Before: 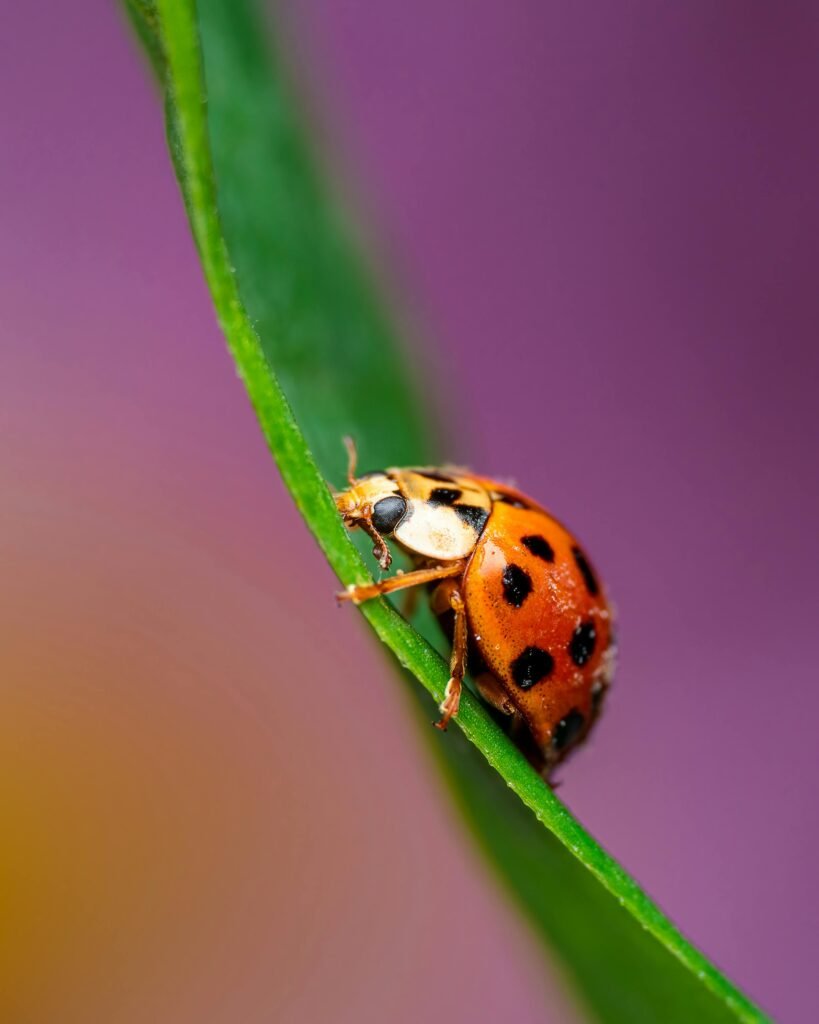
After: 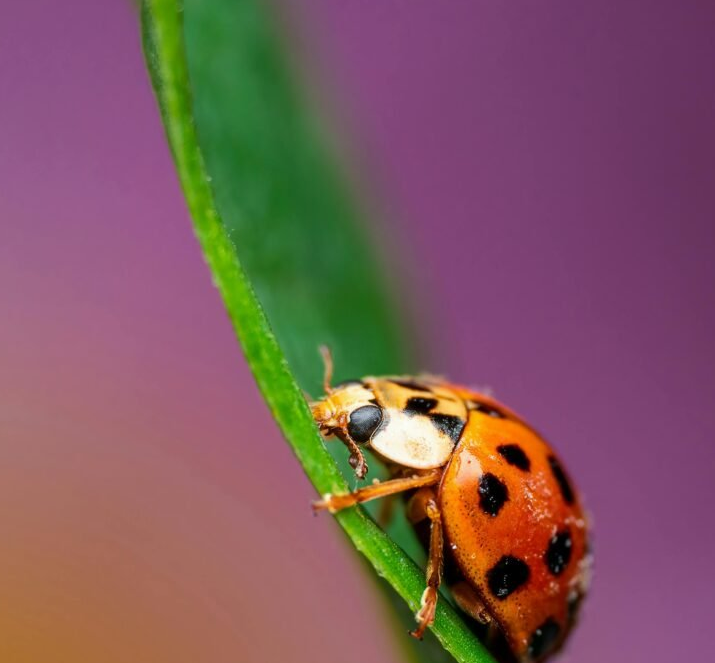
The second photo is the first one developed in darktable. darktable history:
exposure: exposure -0.025 EV, compensate highlight preservation false
crop: left 2.963%, top 8.944%, right 9.629%, bottom 26.264%
